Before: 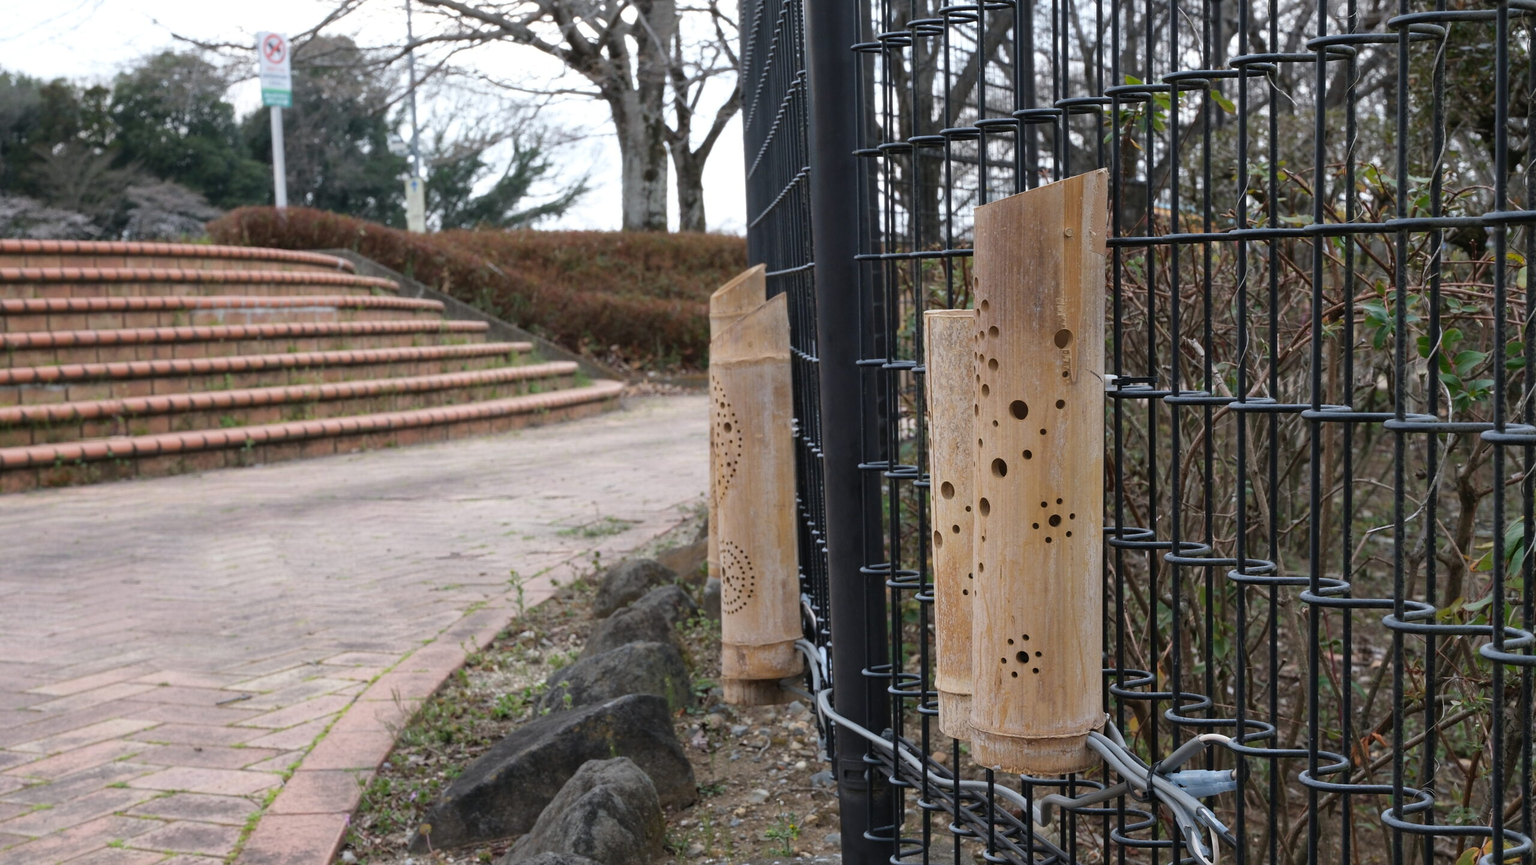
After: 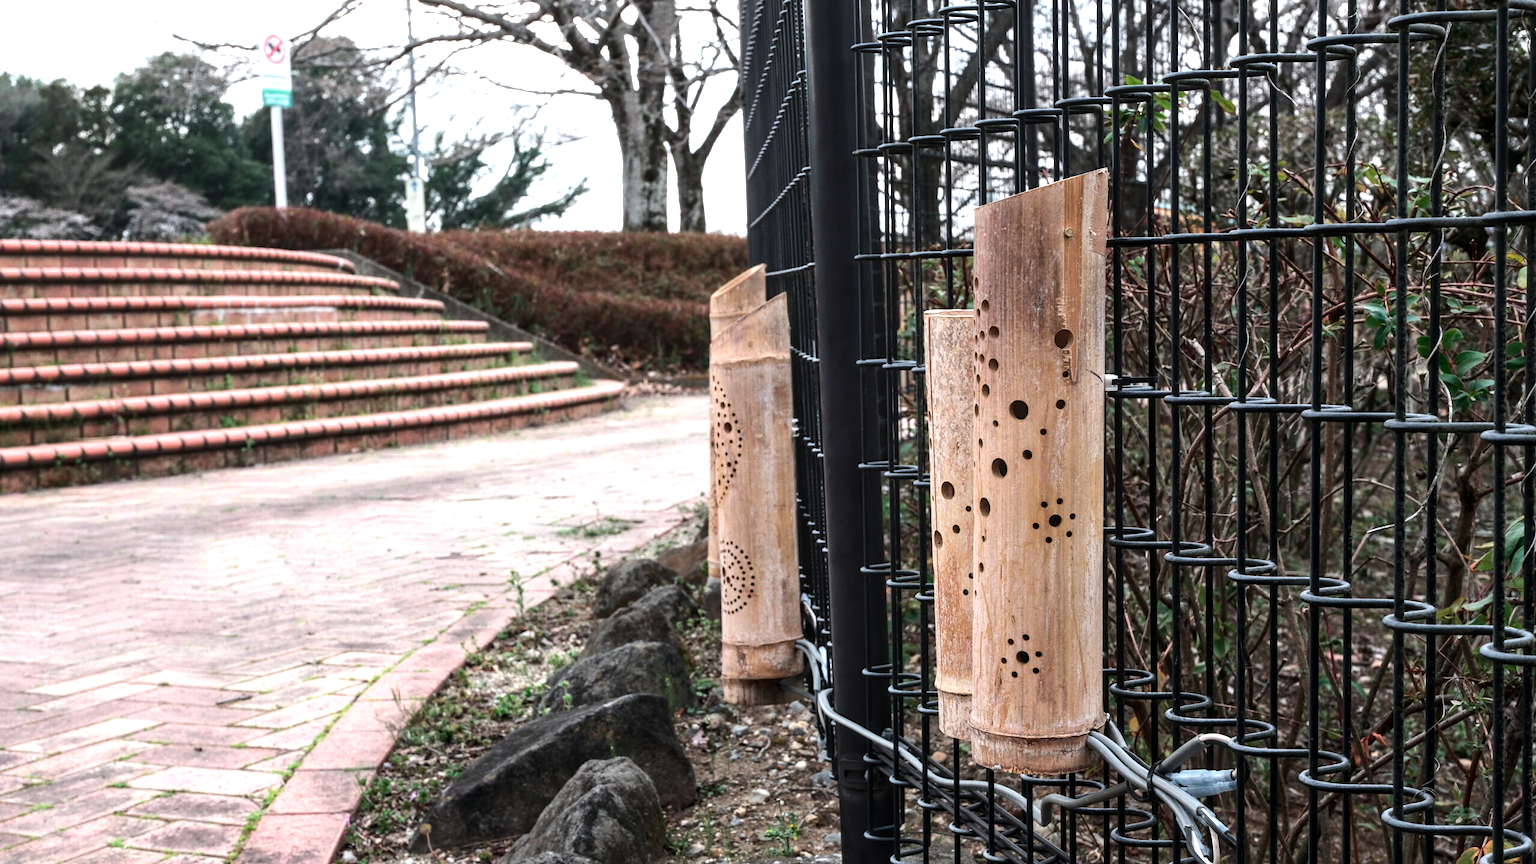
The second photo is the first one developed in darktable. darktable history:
tone equalizer: -8 EV -1.08 EV, -7 EV -1.01 EV, -6 EV -0.867 EV, -5 EV -0.578 EV, -3 EV 0.578 EV, -2 EV 0.867 EV, -1 EV 1.01 EV, +0 EV 1.08 EV, edges refinement/feathering 500, mask exposure compensation -1.57 EV, preserve details no
contrast brightness saturation: contrast 0.06, brightness -0.01, saturation -0.23
local contrast: on, module defaults
color contrast: green-magenta contrast 1.73, blue-yellow contrast 1.15
white balance: emerald 1
